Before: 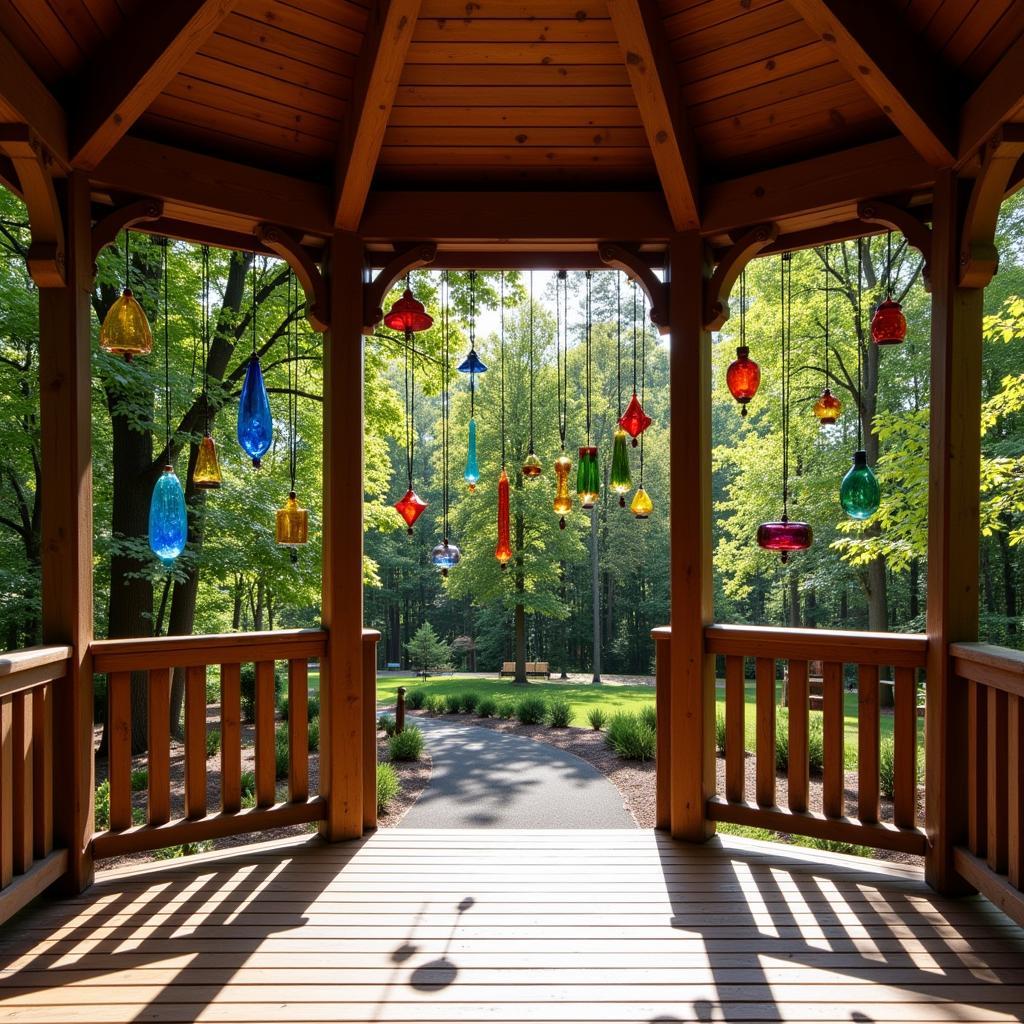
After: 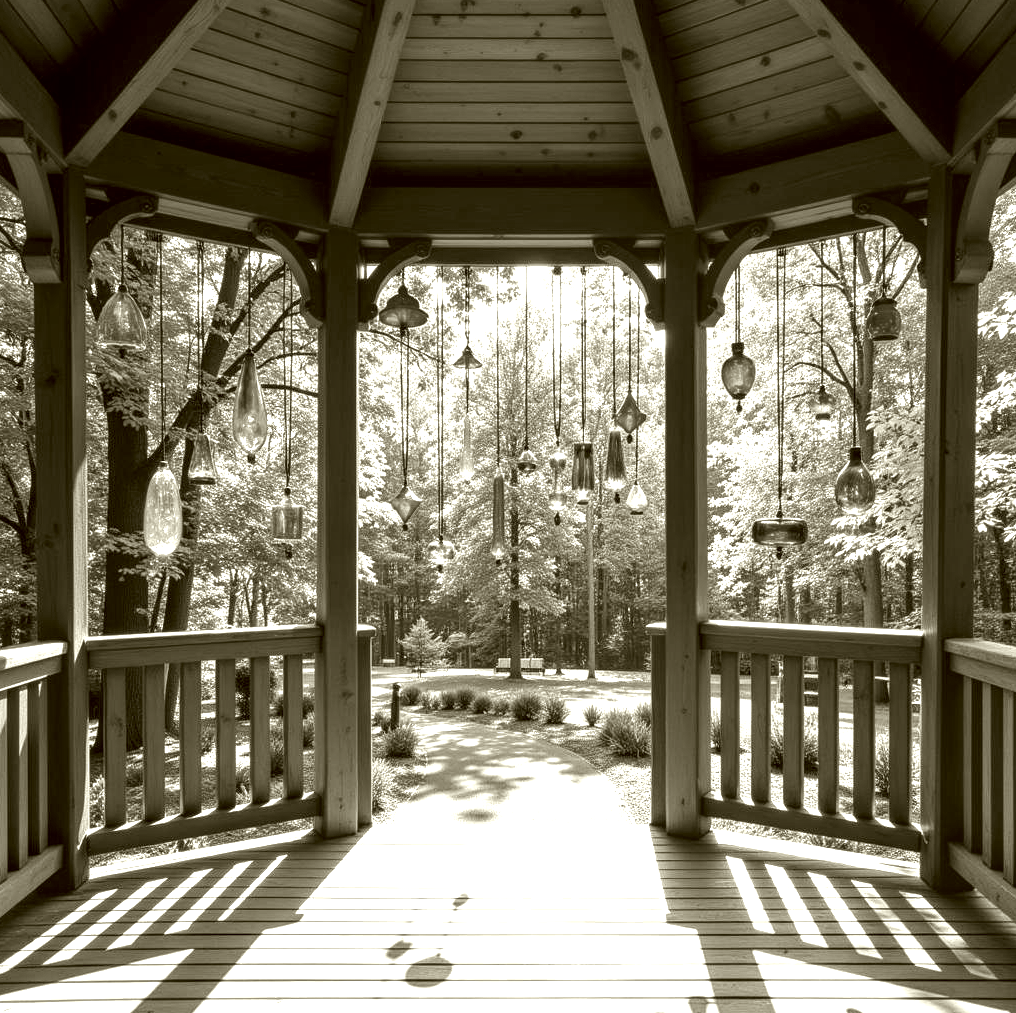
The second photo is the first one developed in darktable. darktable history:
exposure: black level correction 0, exposure 1.45 EV, compensate highlight preservation false
color correction: highlights a* -1.58, highlights b* 10.37, shadows a* 0.86, shadows b* 18.57
crop: left 0.497%, top 0.488%, right 0.218%, bottom 0.534%
color calibration: output gray [0.23, 0.37, 0.4, 0], x 0.354, y 0.368, temperature 4702.03 K
local contrast: detail 130%
